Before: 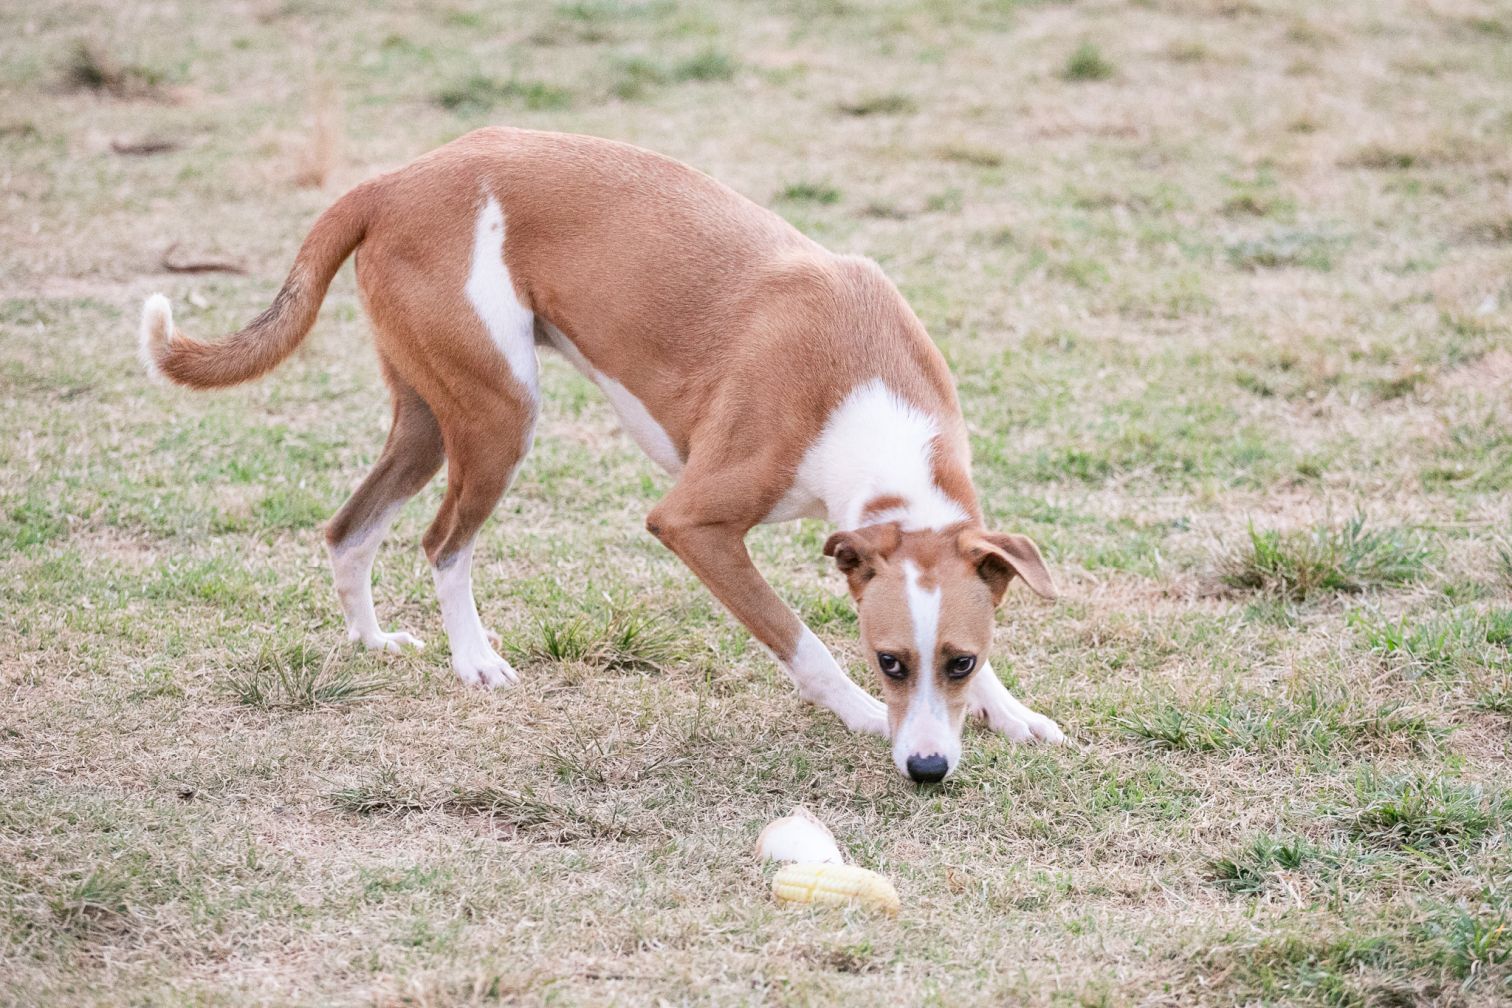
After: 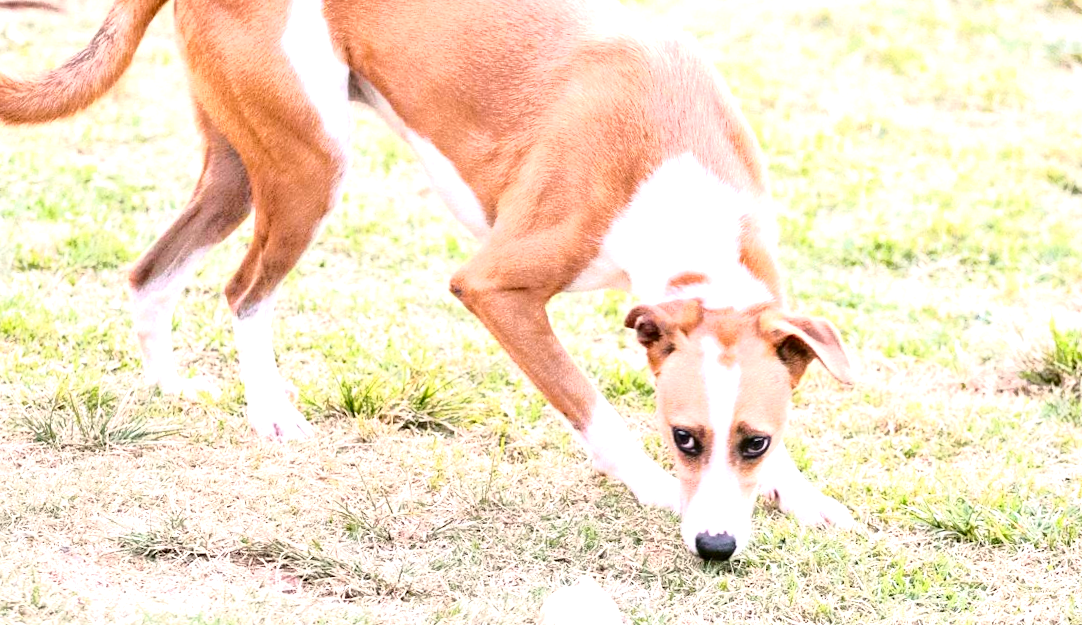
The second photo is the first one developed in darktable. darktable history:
tone curve: curves: ch0 [(0.003, 0) (0.066, 0.023) (0.154, 0.082) (0.281, 0.221) (0.405, 0.389) (0.517, 0.553) (0.716, 0.743) (0.822, 0.882) (1, 1)]; ch1 [(0, 0) (0.164, 0.115) (0.337, 0.332) (0.39, 0.398) (0.464, 0.461) (0.501, 0.5) (0.521, 0.526) (0.571, 0.606) (0.656, 0.677) (0.723, 0.731) (0.811, 0.796) (1, 1)]; ch2 [(0, 0) (0.337, 0.382) (0.464, 0.476) (0.501, 0.502) (0.527, 0.54) (0.556, 0.567) (0.575, 0.606) (0.659, 0.736) (1, 1)], color space Lab, independent channels, preserve colors none
exposure: black level correction 0, exposure 1 EV, compensate exposure bias true, compensate highlight preservation false
crop and rotate: angle -3.37°, left 9.79%, top 20.73%, right 12.42%, bottom 11.82%
